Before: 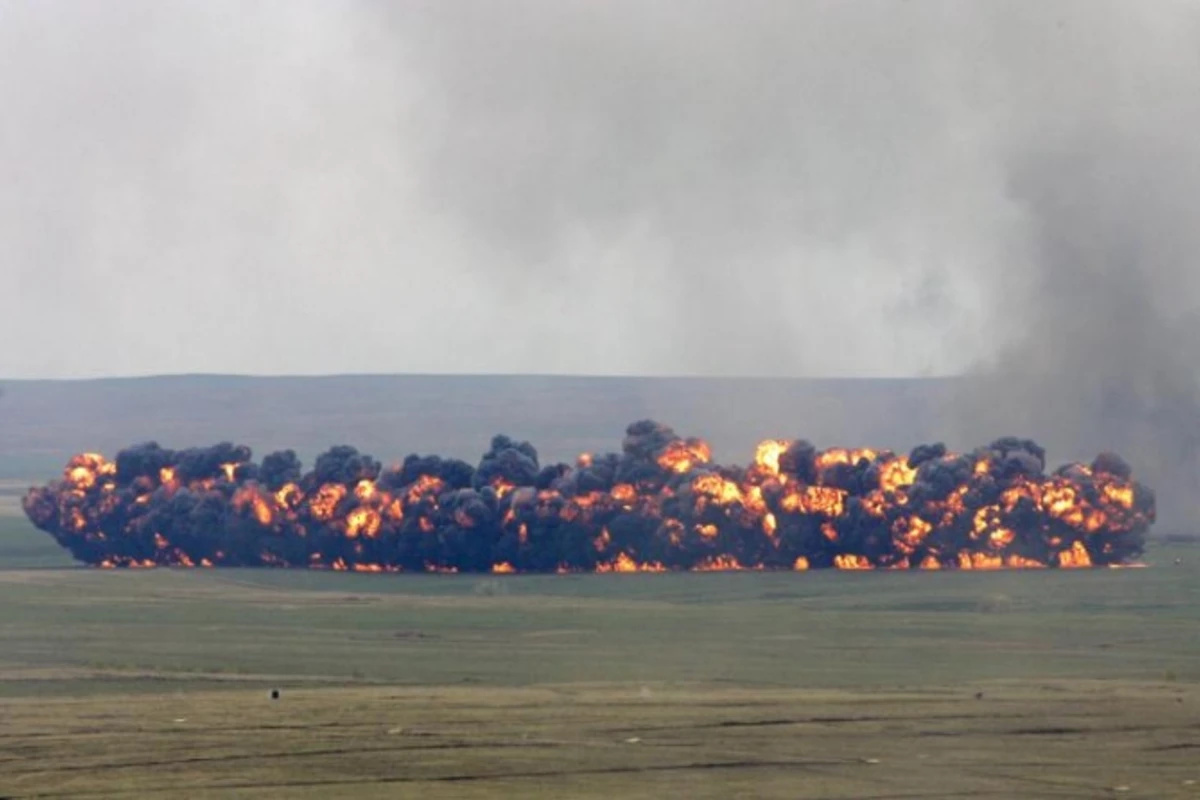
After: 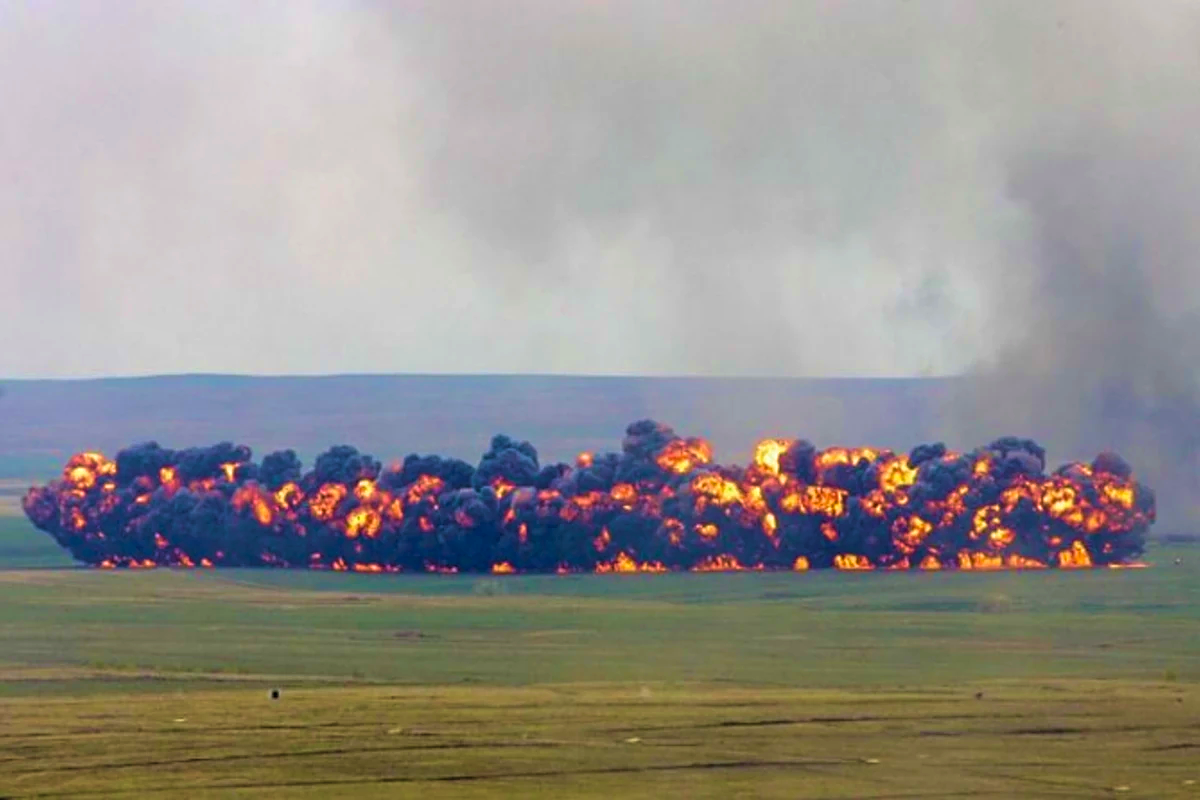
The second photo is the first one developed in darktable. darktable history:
color balance rgb: perceptual saturation grading › global saturation 25%, global vibrance 20%
velvia: strength 75%
sharpen: on, module defaults
shadows and highlights: shadows 4.1, highlights -17.6, soften with gaussian
local contrast: detail 110%
